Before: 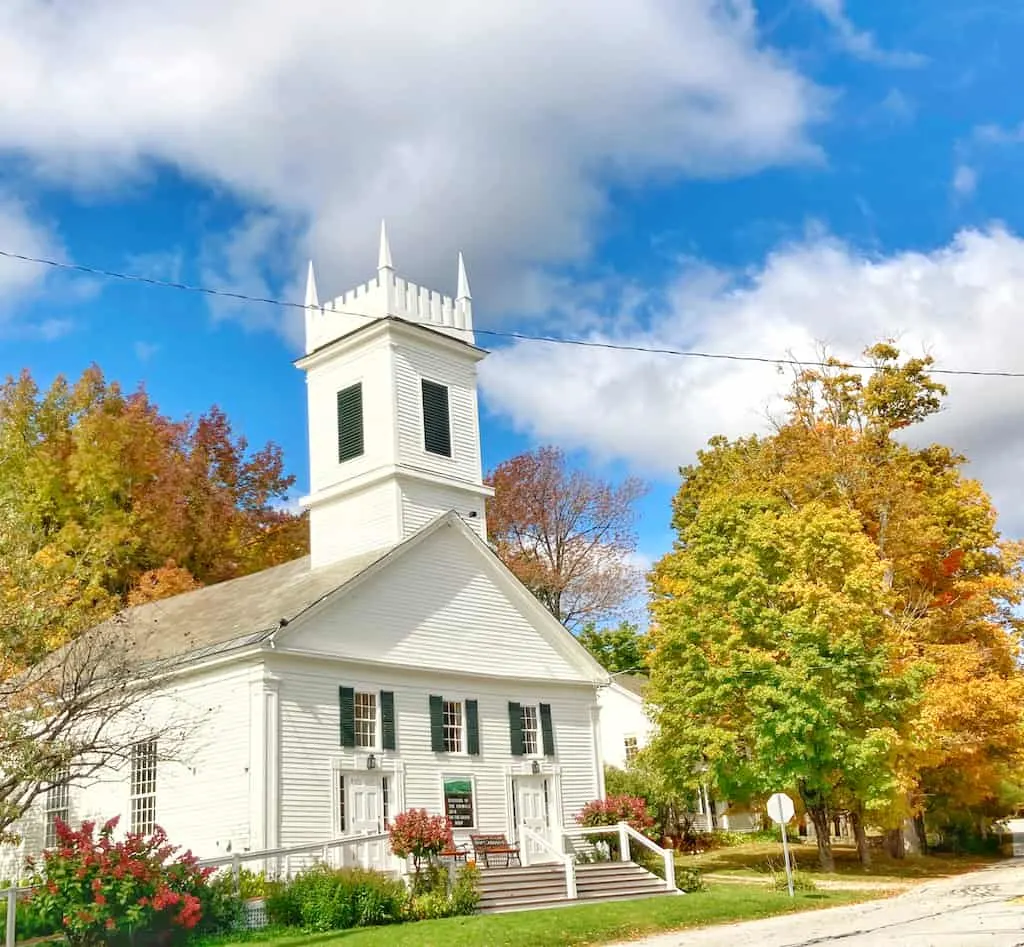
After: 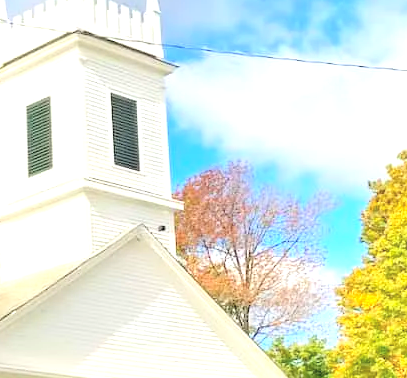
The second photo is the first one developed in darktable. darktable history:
contrast brightness saturation: contrast 0.098, brightness 0.303, saturation 0.144
crop: left 30.437%, top 30.231%, right 29.779%, bottom 29.847%
exposure: black level correction 0, exposure 0.702 EV, compensate highlight preservation false
